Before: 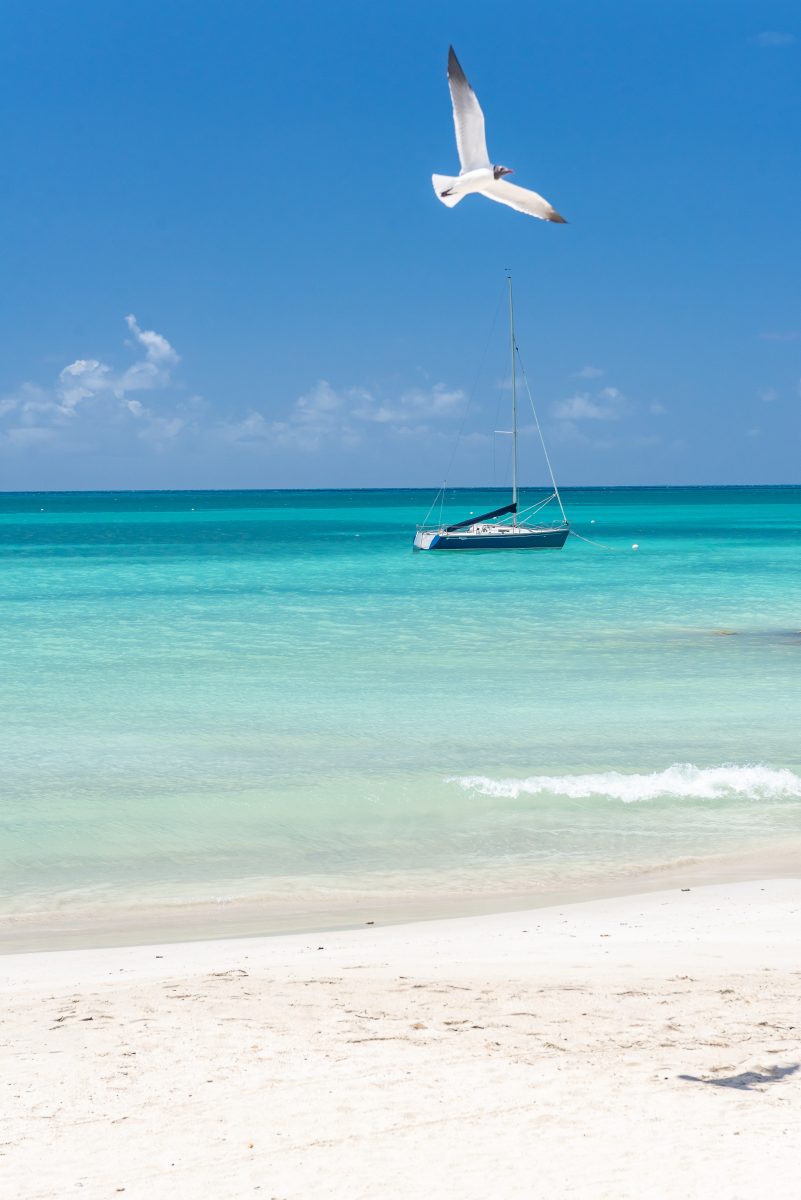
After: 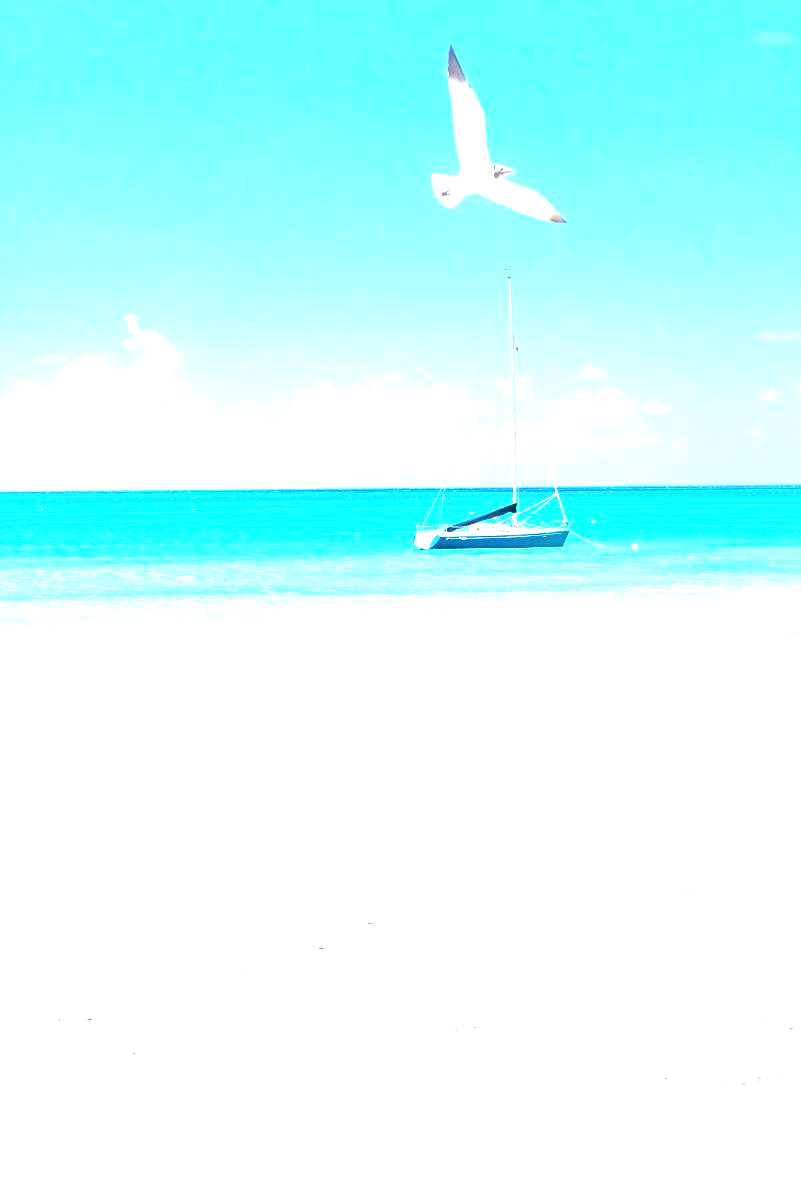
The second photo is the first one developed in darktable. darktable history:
exposure: black level correction 0, exposure 1.9 EV, compensate highlight preservation false
tone equalizer: -8 EV -0.75 EV, -7 EV -0.7 EV, -6 EV -0.6 EV, -5 EV -0.4 EV, -3 EV 0.4 EV, -2 EV 0.6 EV, -1 EV 0.7 EV, +0 EV 0.75 EV, edges refinement/feathering 500, mask exposure compensation -1.57 EV, preserve details no
